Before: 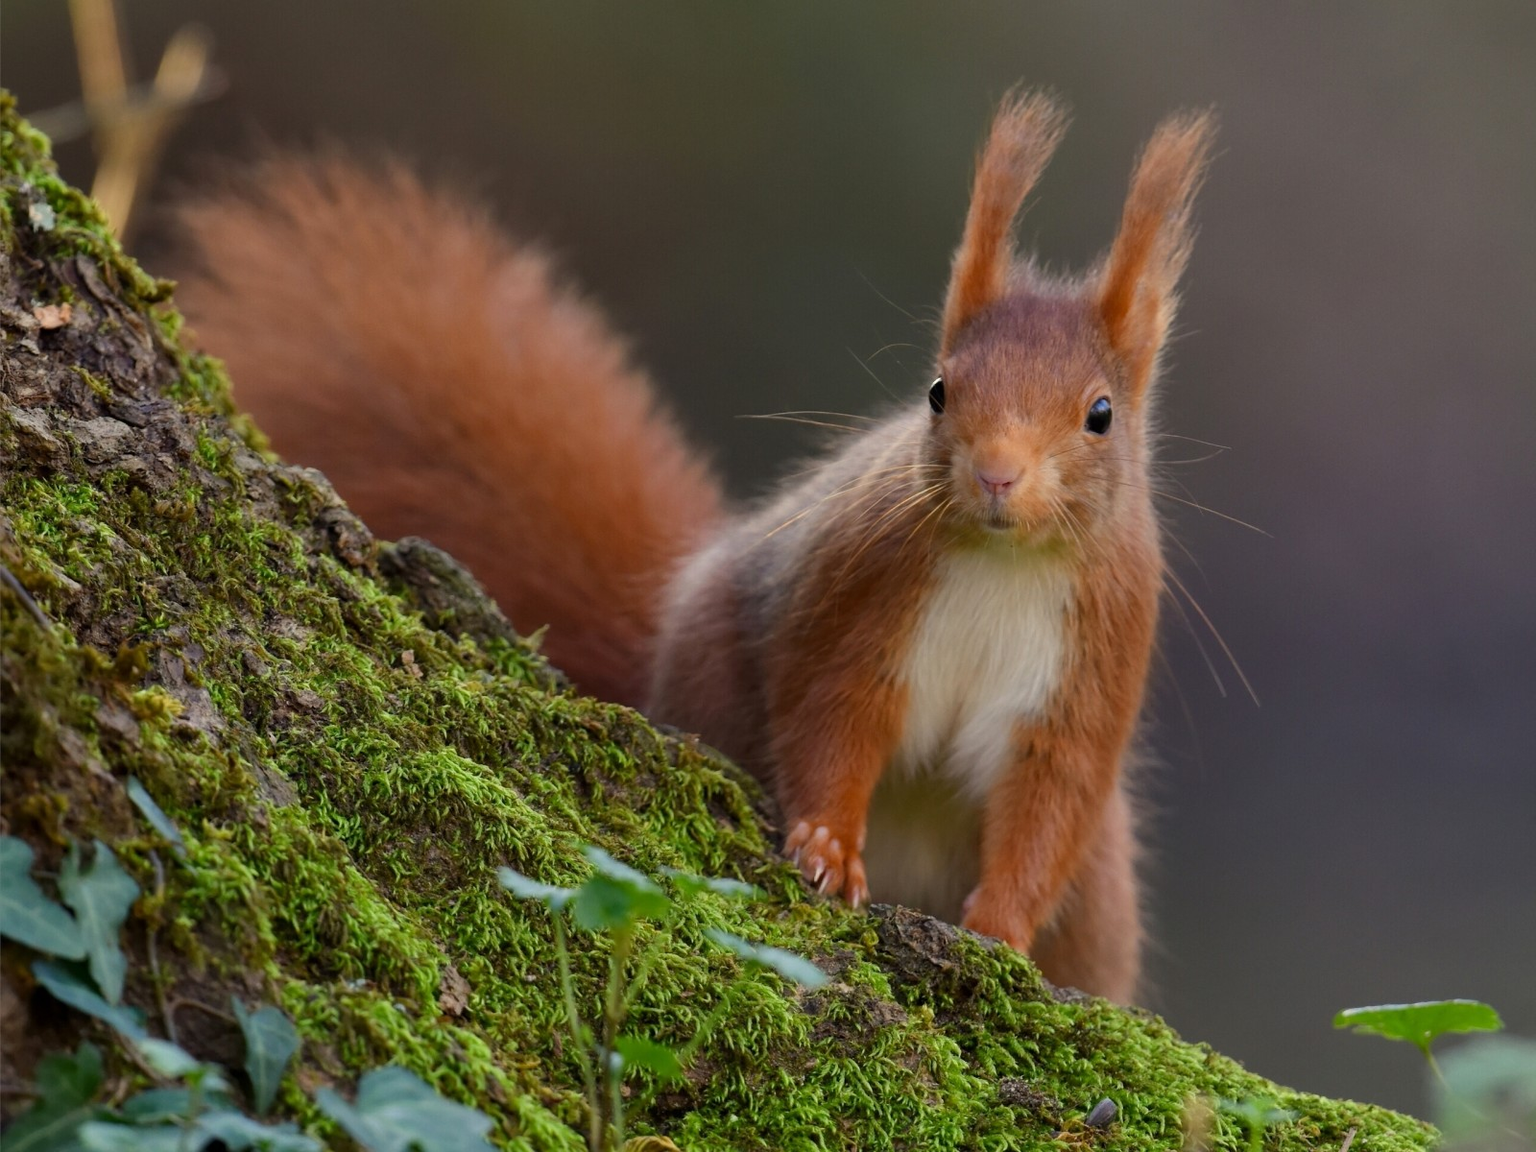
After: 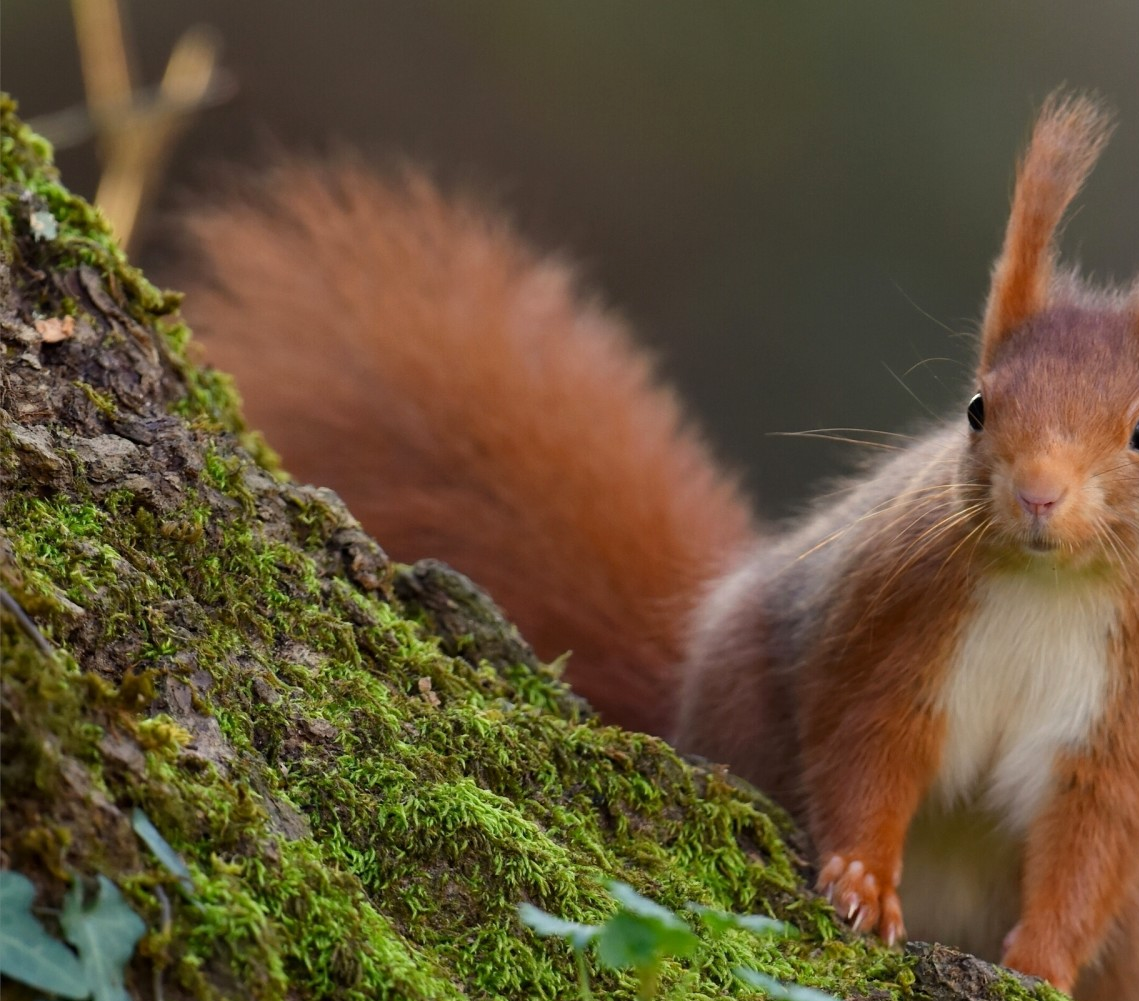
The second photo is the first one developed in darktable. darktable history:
exposure: exposure 0.152 EV, compensate highlight preservation false
crop: right 28.789%, bottom 16.554%
